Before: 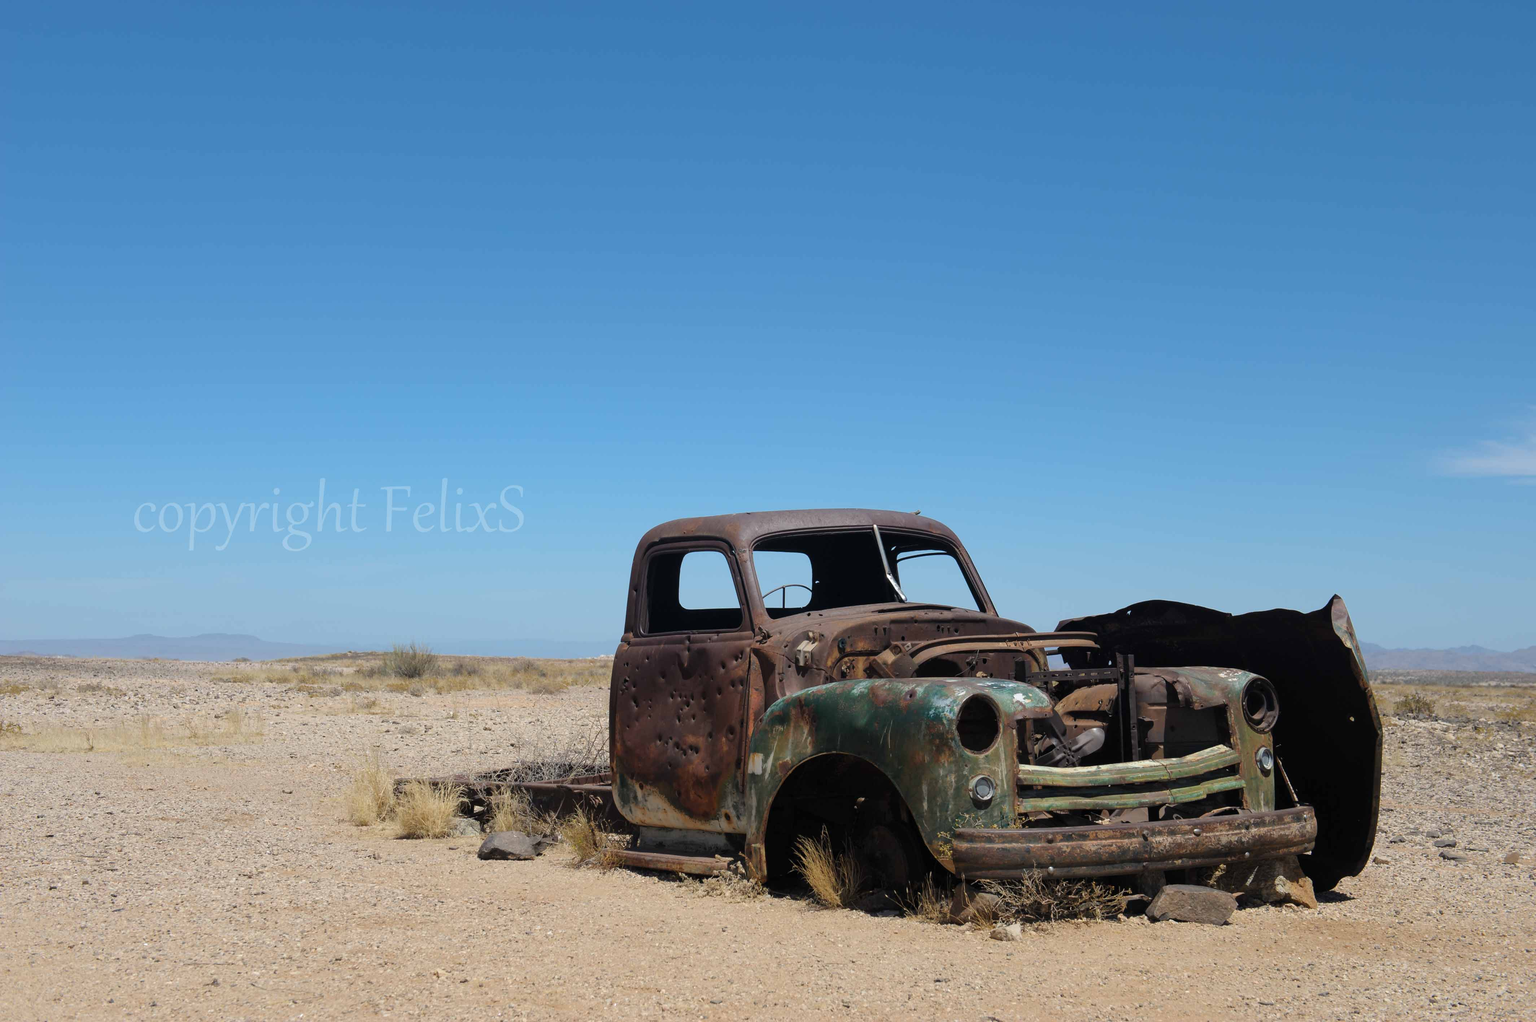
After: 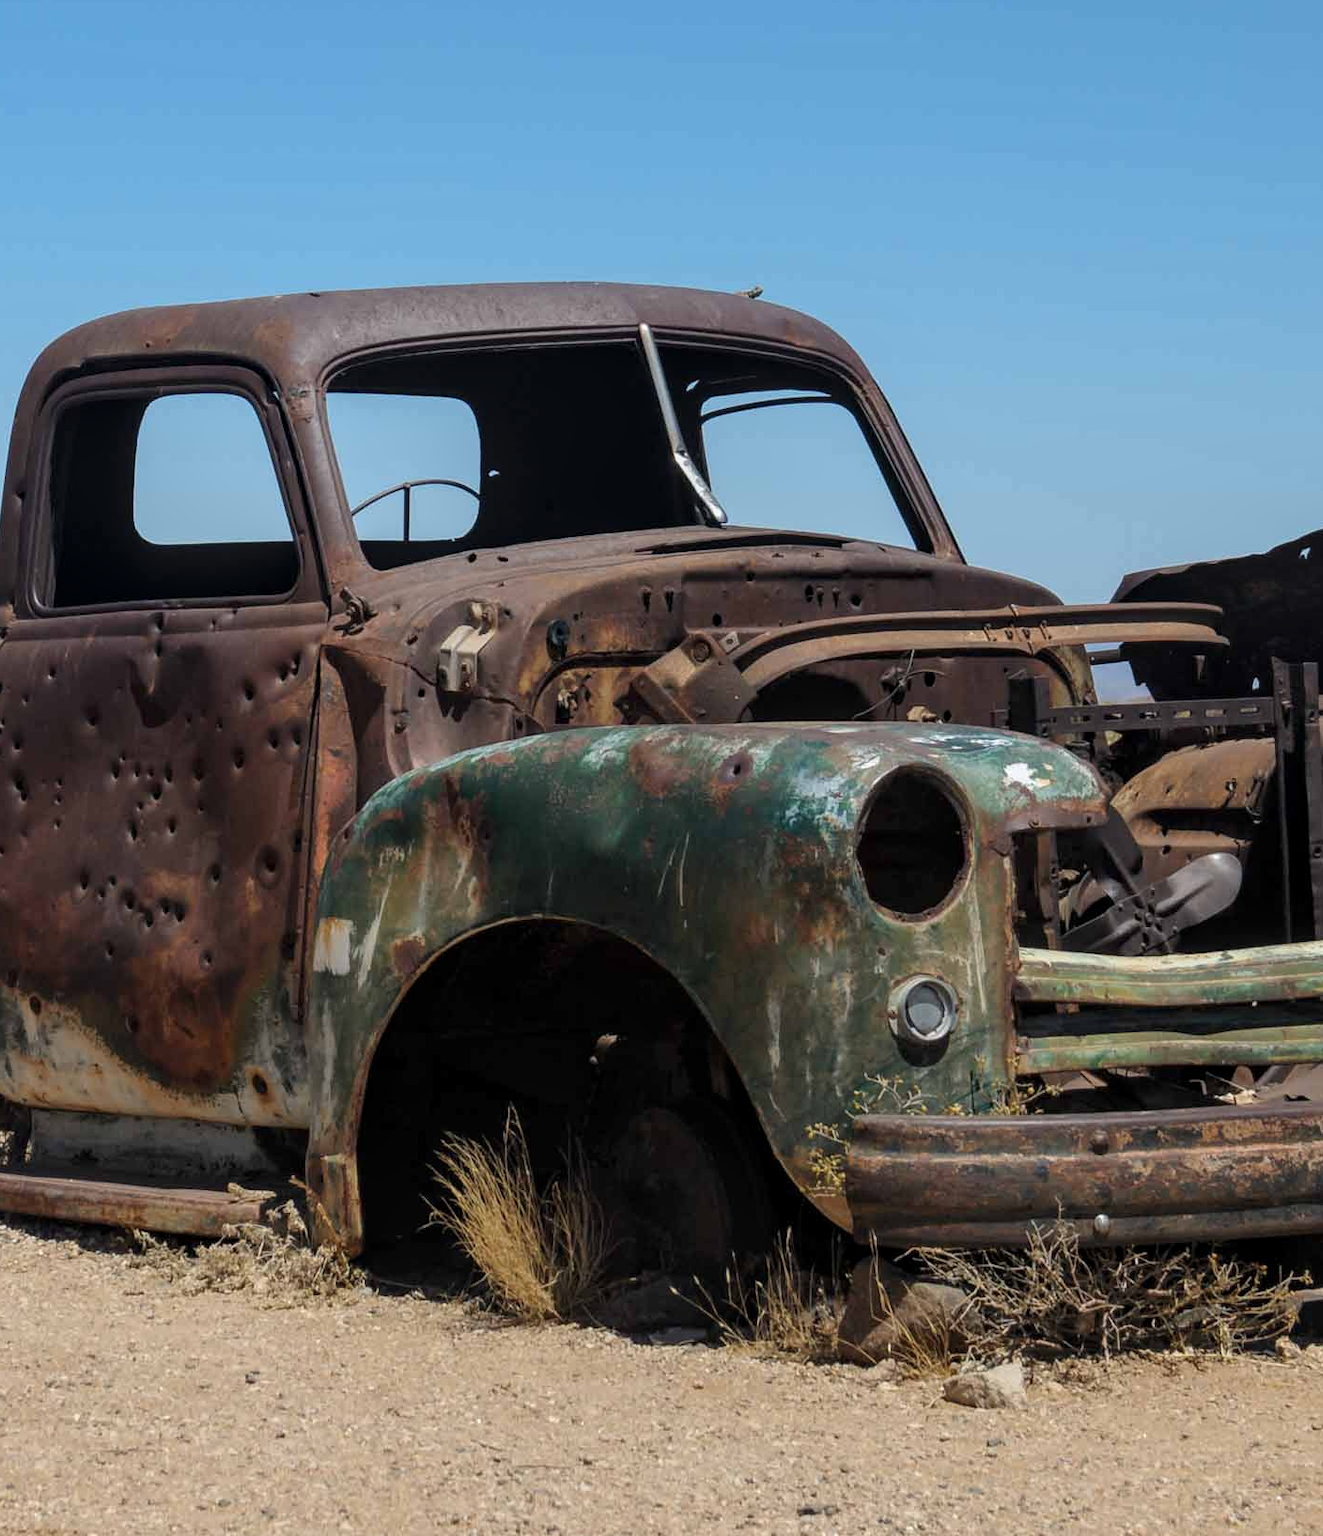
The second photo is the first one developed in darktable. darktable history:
crop: left 40.878%, top 39.176%, right 25.993%, bottom 3.081%
local contrast: on, module defaults
